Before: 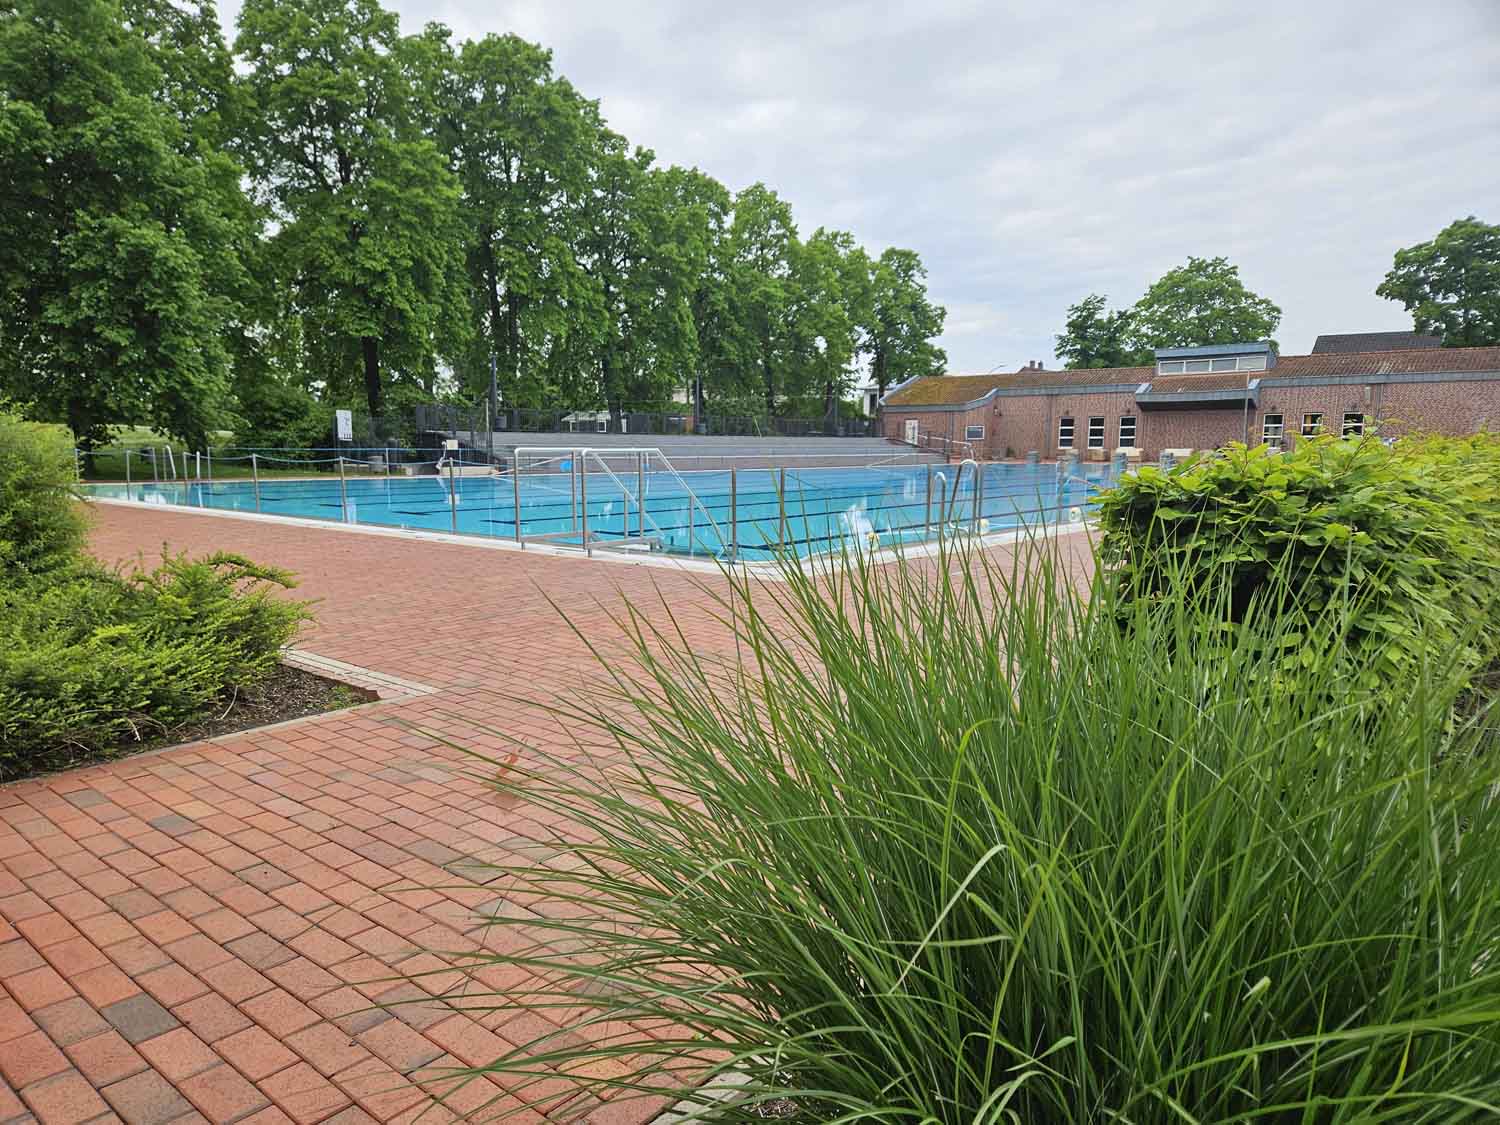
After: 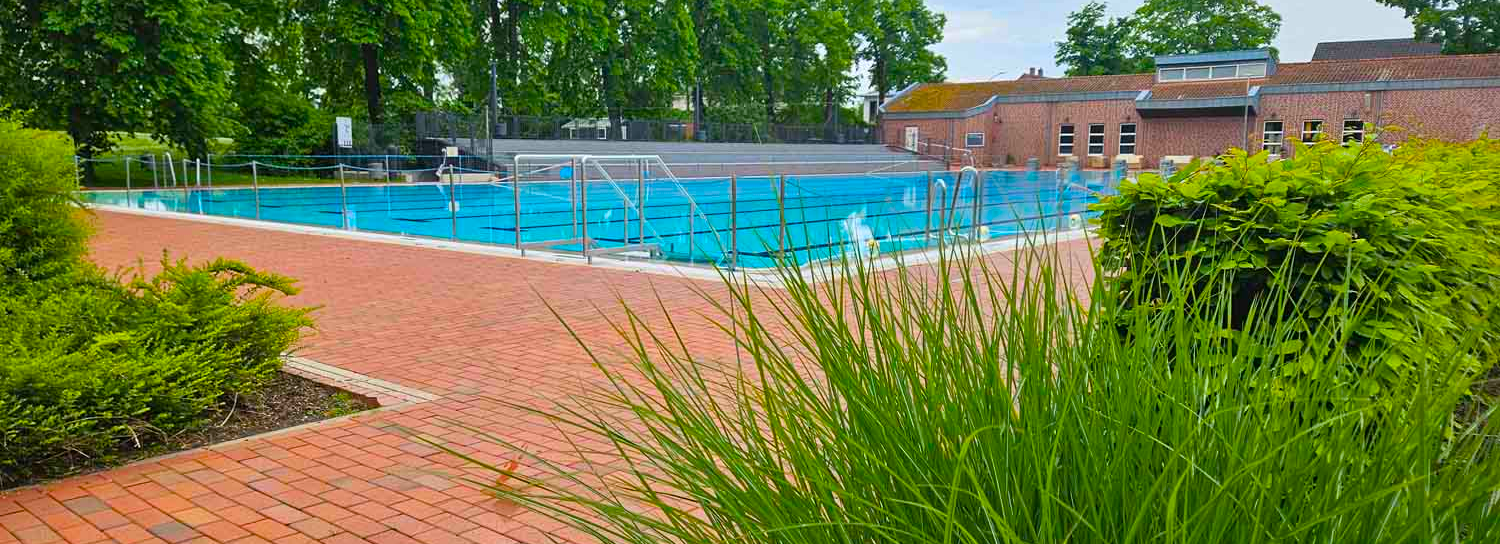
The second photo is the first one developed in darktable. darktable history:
color balance rgb: linear chroma grading › global chroma 15%, perceptual saturation grading › global saturation 30%
crop and rotate: top 26.056%, bottom 25.543%
